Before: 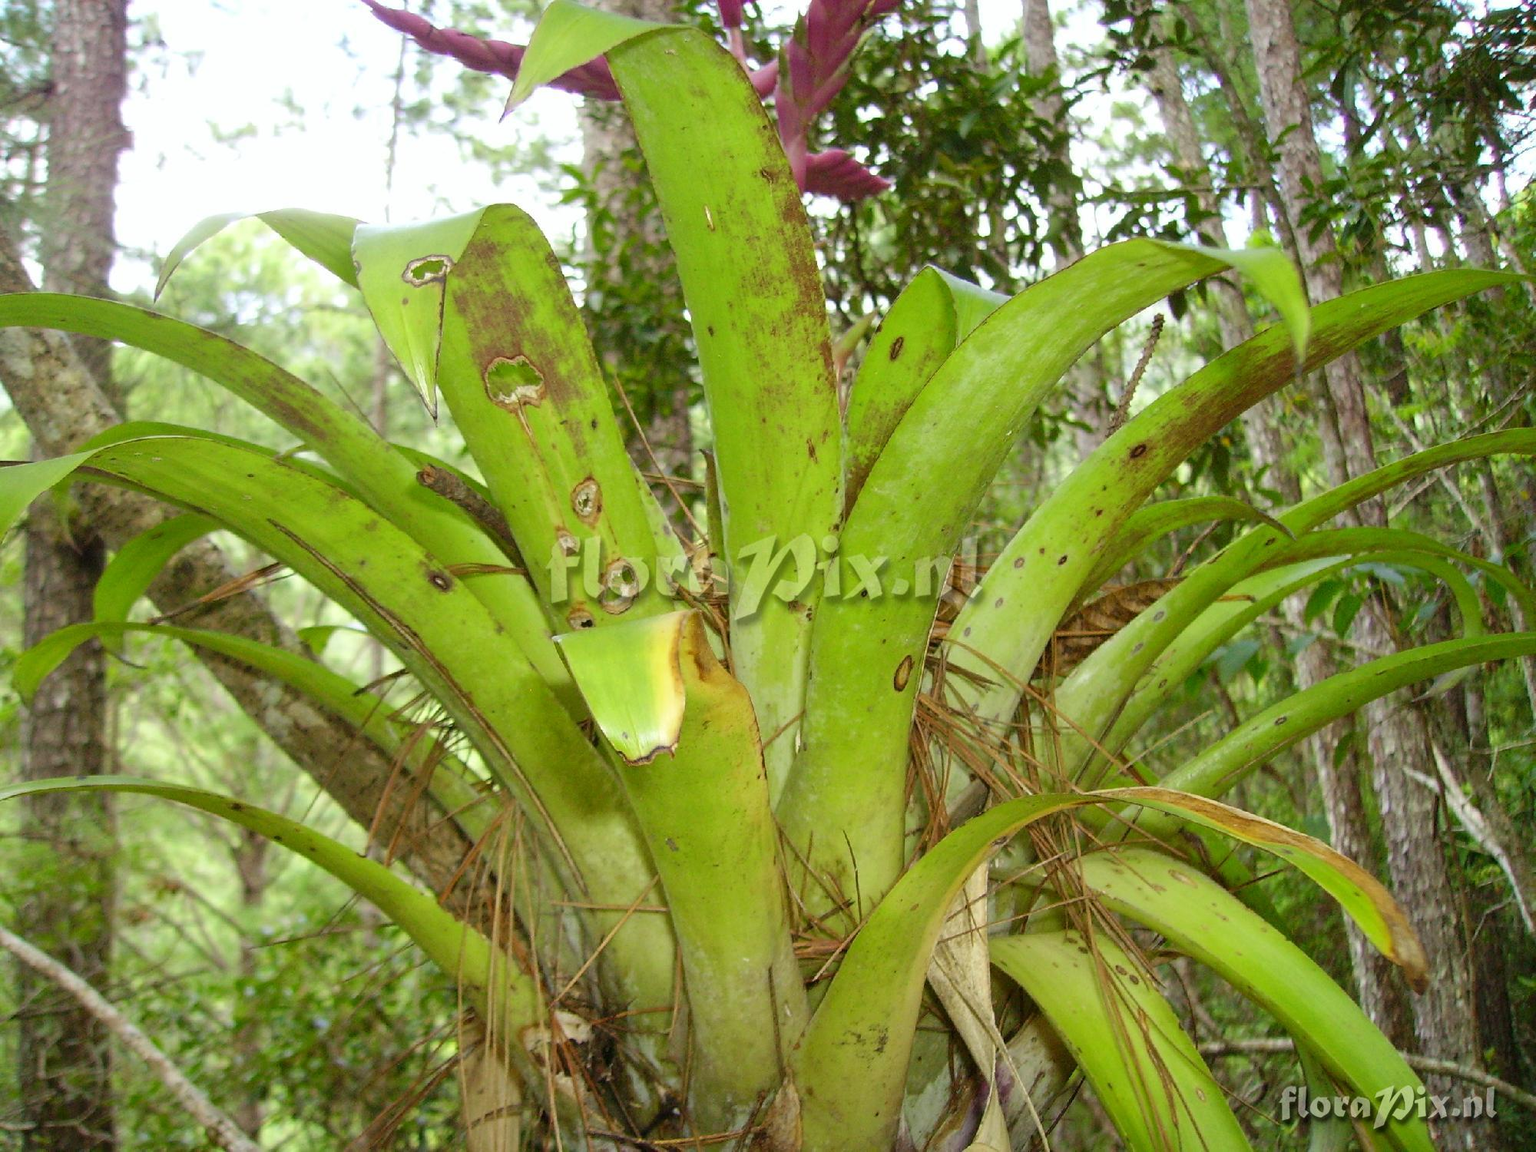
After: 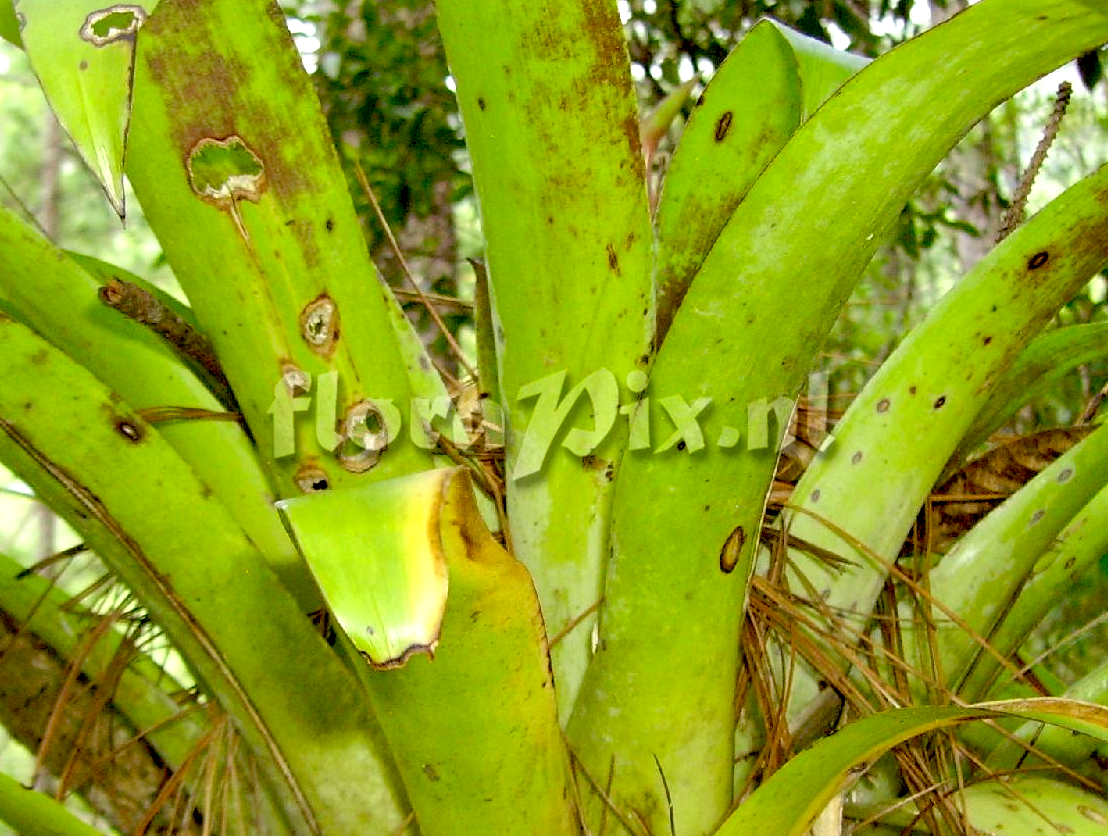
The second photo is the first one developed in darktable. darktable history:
crop and rotate: left 22.241%, top 21.849%, right 22.327%, bottom 22.373%
color balance rgb: perceptual saturation grading › global saturation 0.752%, perceptual brilliance grading › global brilliance 11.741%
exposure: black level correction 0.03, exposure -0.081 EV, compensate highlight preservation false
